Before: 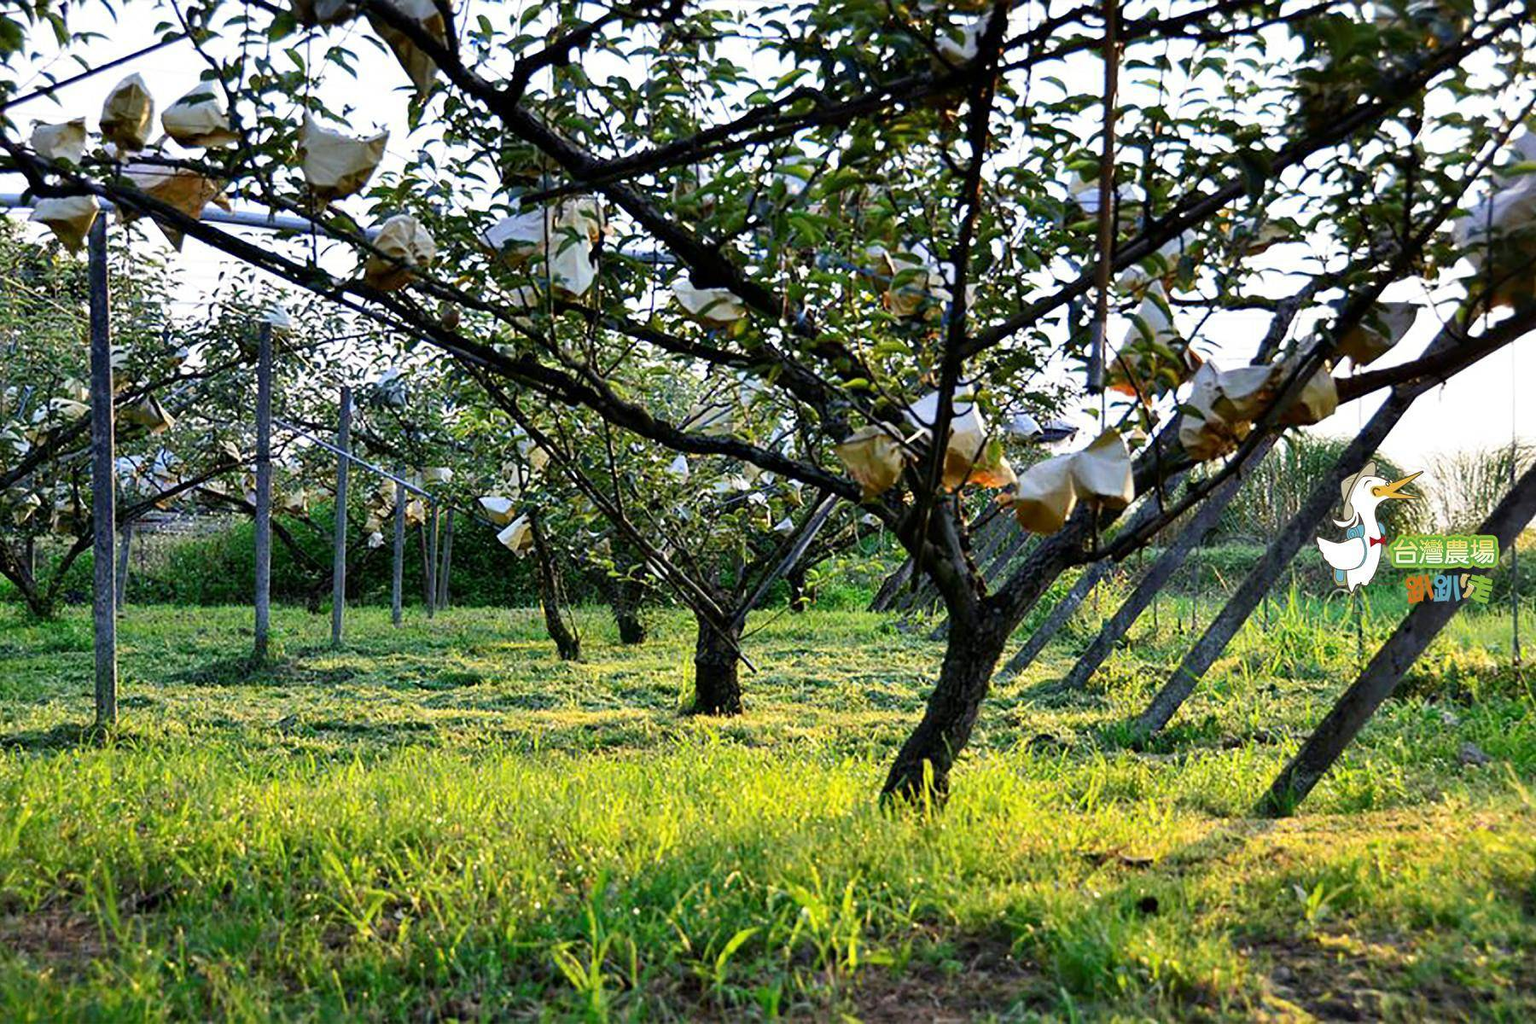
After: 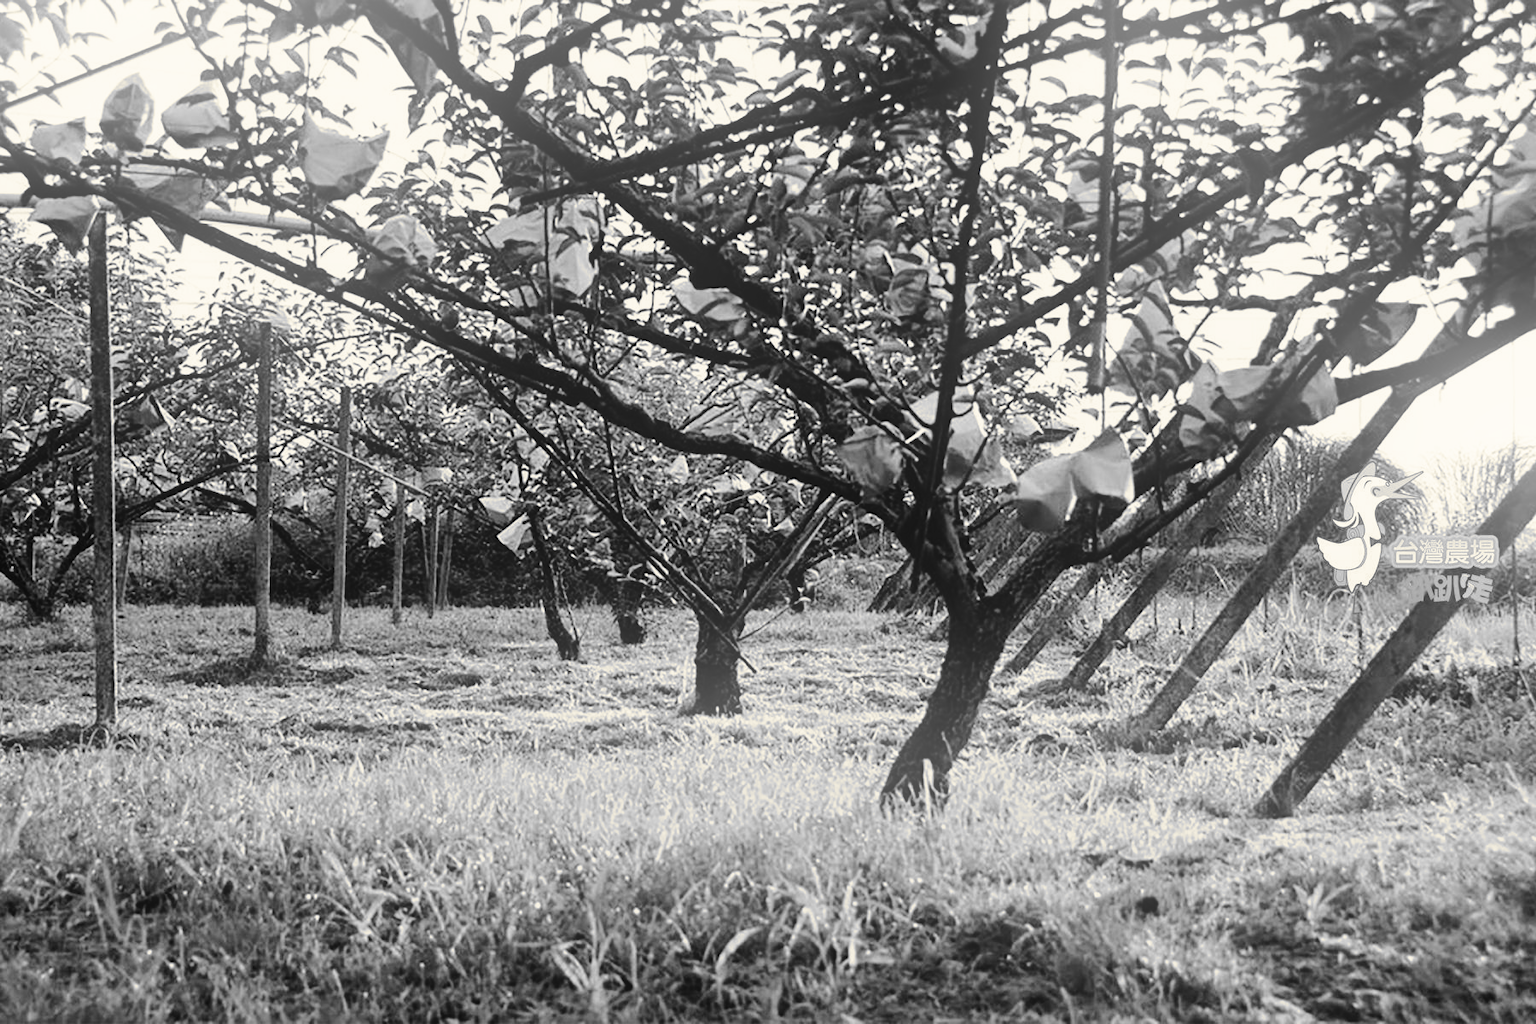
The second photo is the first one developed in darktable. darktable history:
monochrome: a 16.06, b 15.48, size 1
bloom: on, module defaults
tone curve: curves: ch0 [(0, 0) (0.105, 0.068) (0.181, 0.14) (0.28, 0.259) (0.384, 0.404) (0.485, 0.531) (0.638, 0.681) (0.87, 0.883) (1, 0.977)]; ch1 [(0, 0) (0.161, 0.092) (0.35, 0.33) (0.379, 0.401) (0.456, 0.469) (0.501, 0.499) (0.516, 0.524) (0.562, 0.569) (0.635, 0.646) (1, 1)]; ch2 [(0, 0) (0.371, 0.362) (0.437, 0.437) (0.5, 0.5) (0.53, 0.524) (0.56, 0.561) (0.622, 0.606) (1, 1)], color space Lab, independent channels, preserve colors none
white balance: red 0.982, blue 1.018
split-toning: shadows › hue 43.2°, shadows › saturation 0, highlights › hue 50.4°, highlights › saturation 1
